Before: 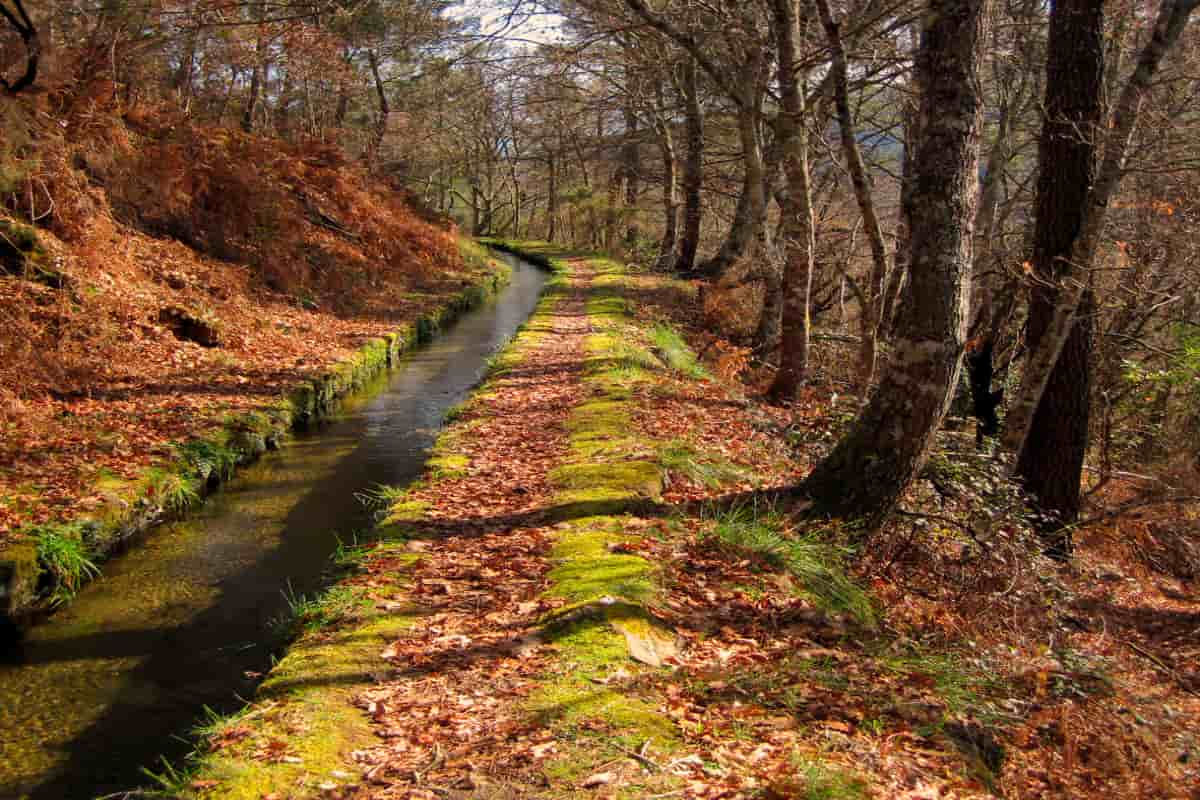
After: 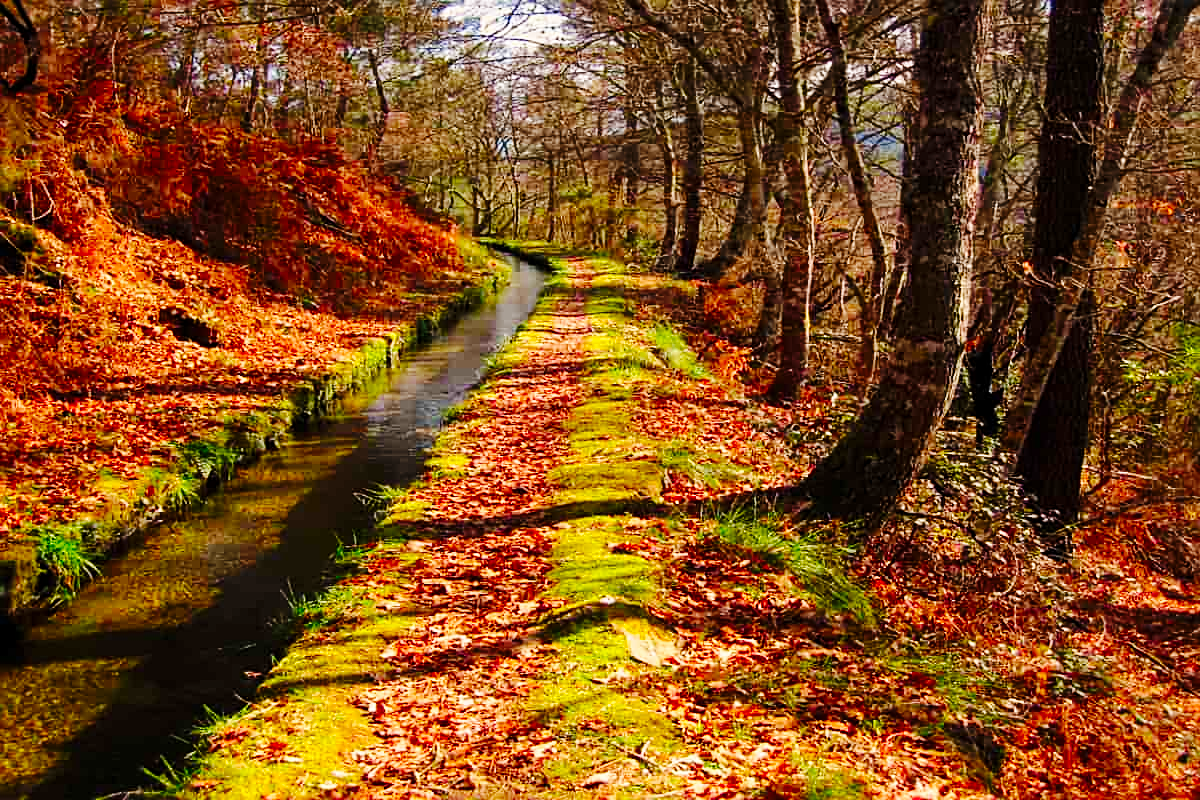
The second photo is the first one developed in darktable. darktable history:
color correction: highlights b* -0.003, saturation 1.37
base curve: curves: ch0 [(0, 0) (0.036, 0.025) (0.121, 0.166) (0.206, 0.329) (0.605, 0.79) (1, 1)], preserve colors none
exposure: exposure -0.053 EV, compensate highlight preservation false
sharpen: on, module defaults
